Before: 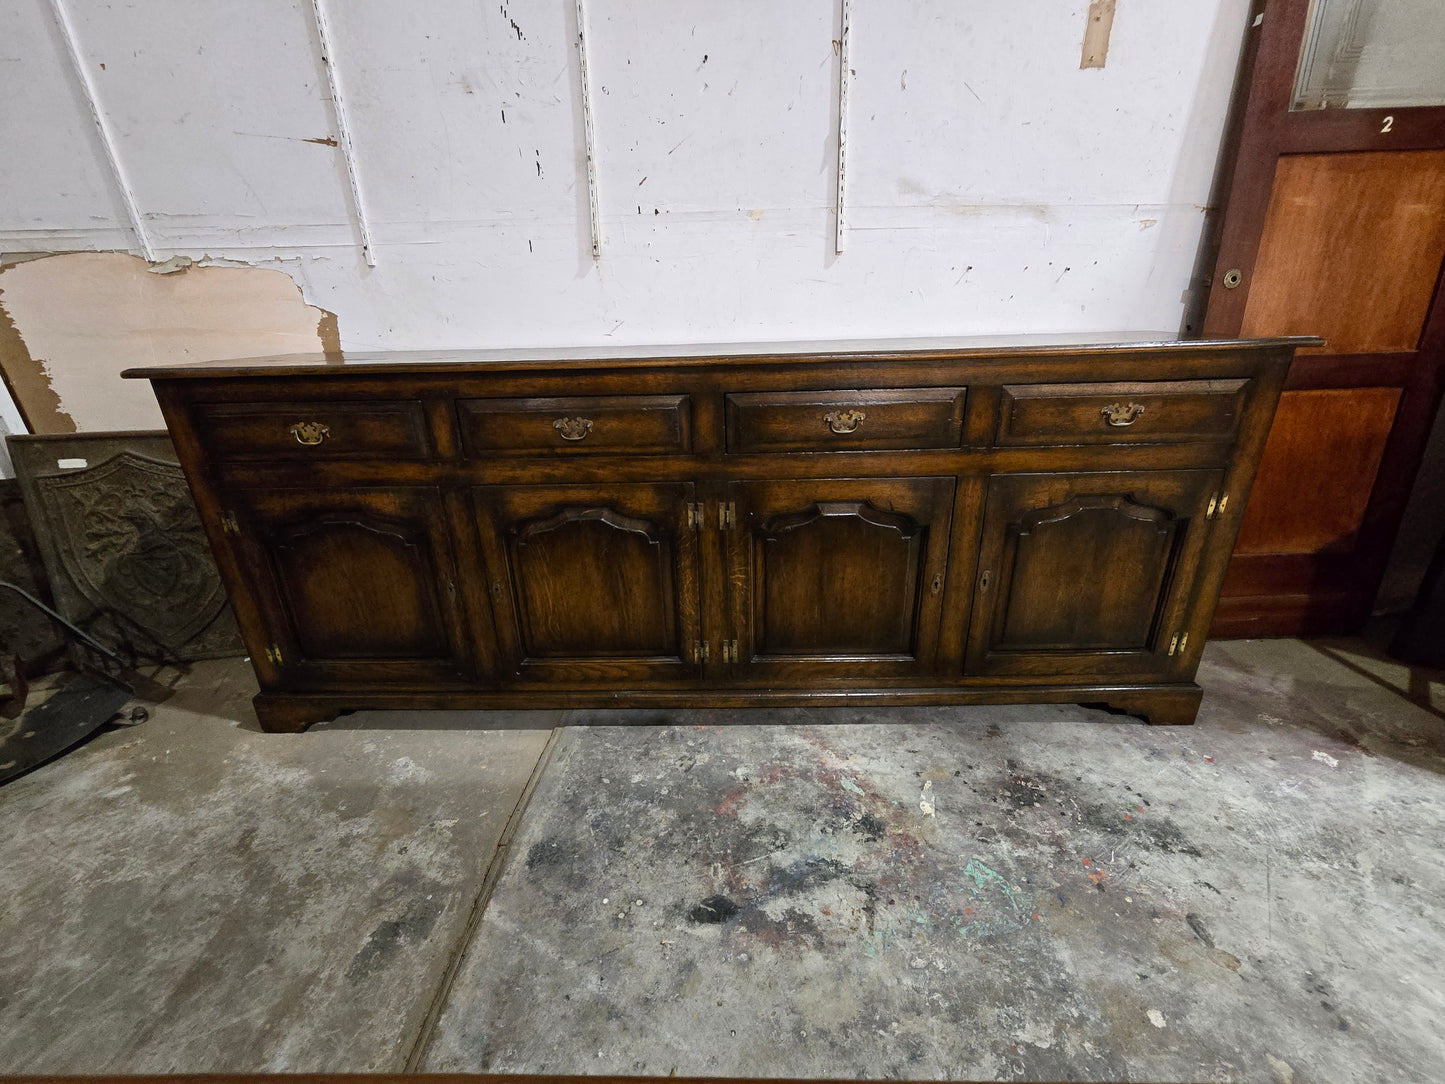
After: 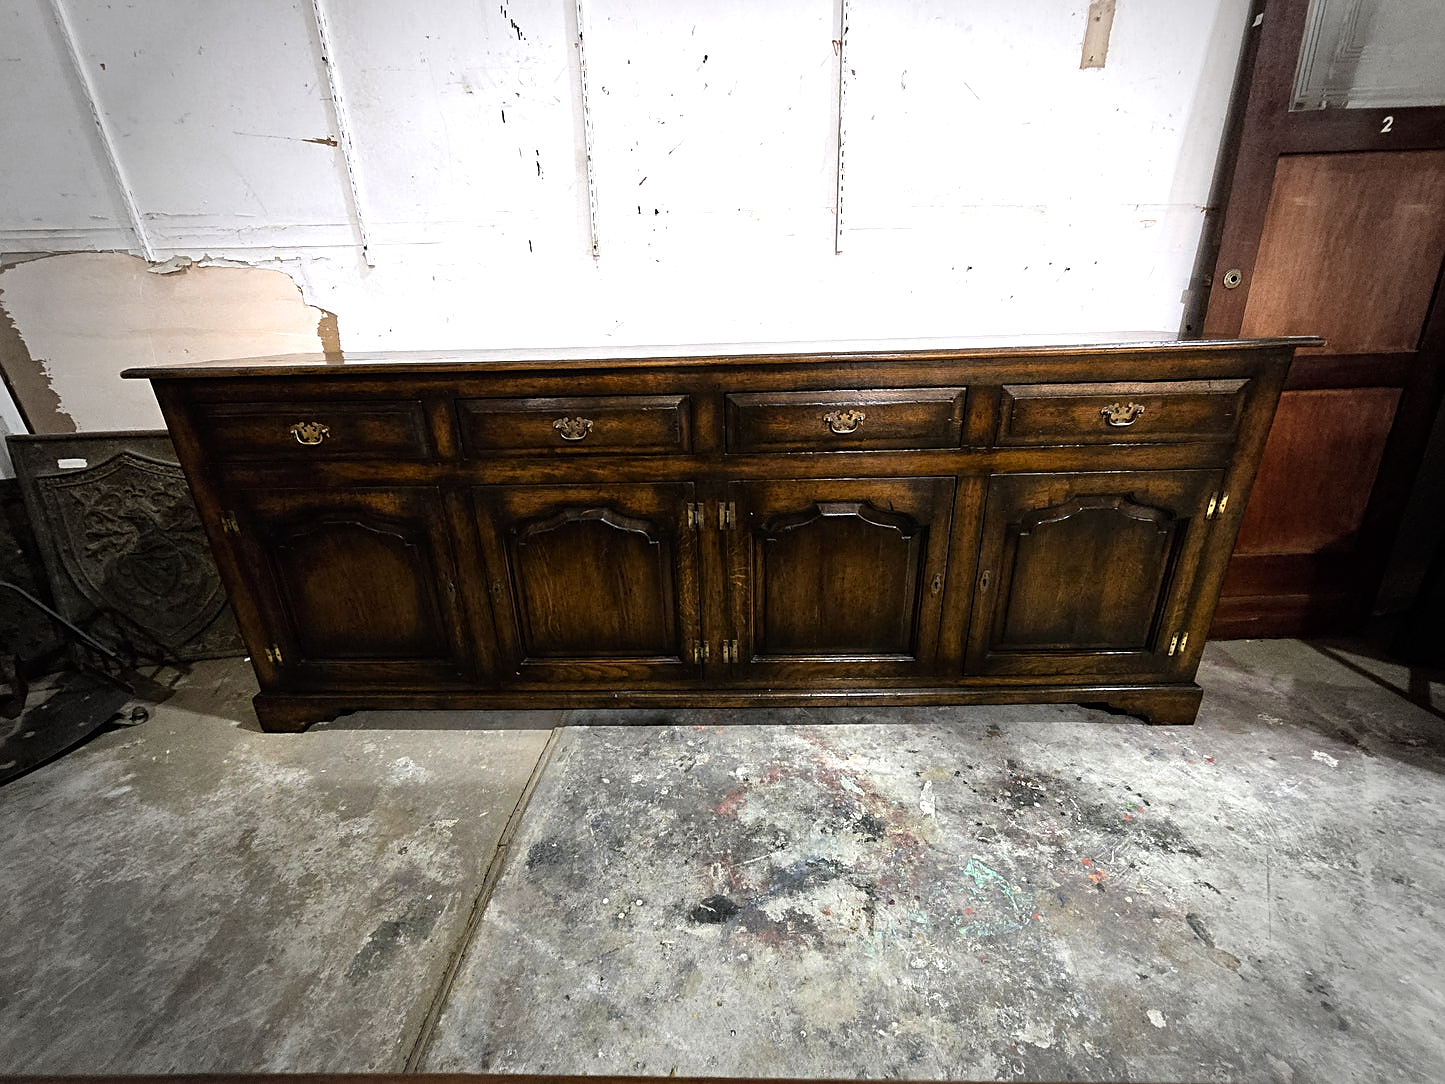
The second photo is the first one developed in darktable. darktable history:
vignetting: fall-off start 68.68%, fall-off radius 29.94%, width/height ratio 0.993, shape 0.859
sharpen: on, module defaults
tone equalizer: -8 EV -0.733 EV, -7 EV -0.687 EV, -6 EV -0.615 EV, -5 EV -0.424 EV, -3 EV 0.379 EV, -2 EV 0.6 EV, -1 EV 0.686 EV, +0 EV 0.753 EV
